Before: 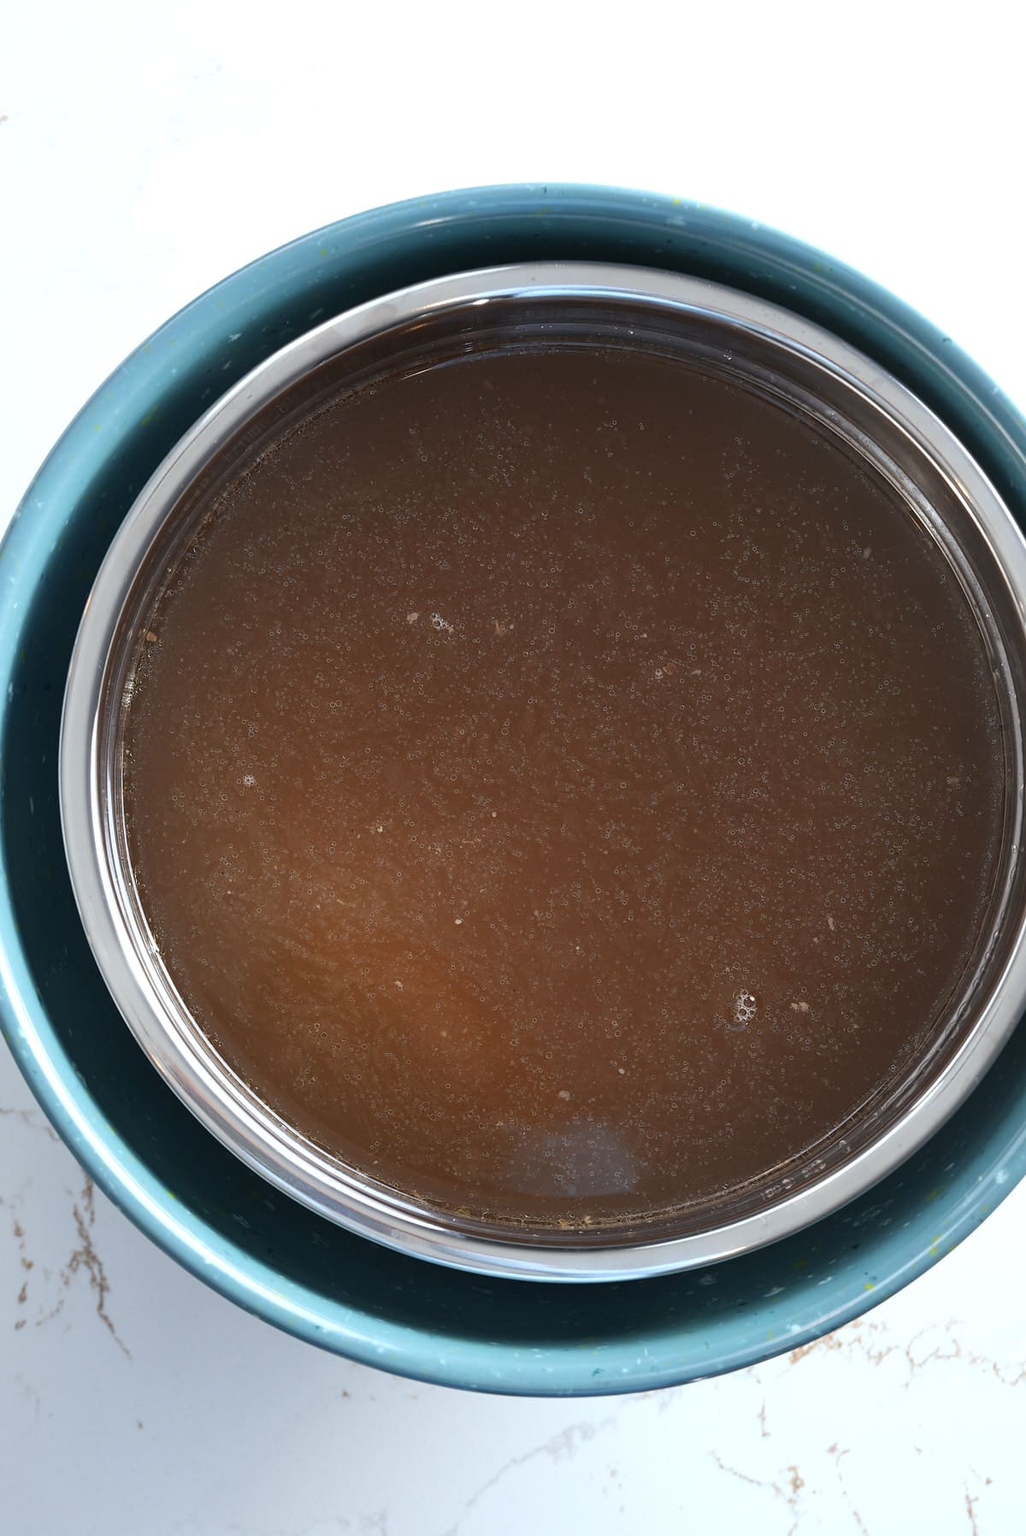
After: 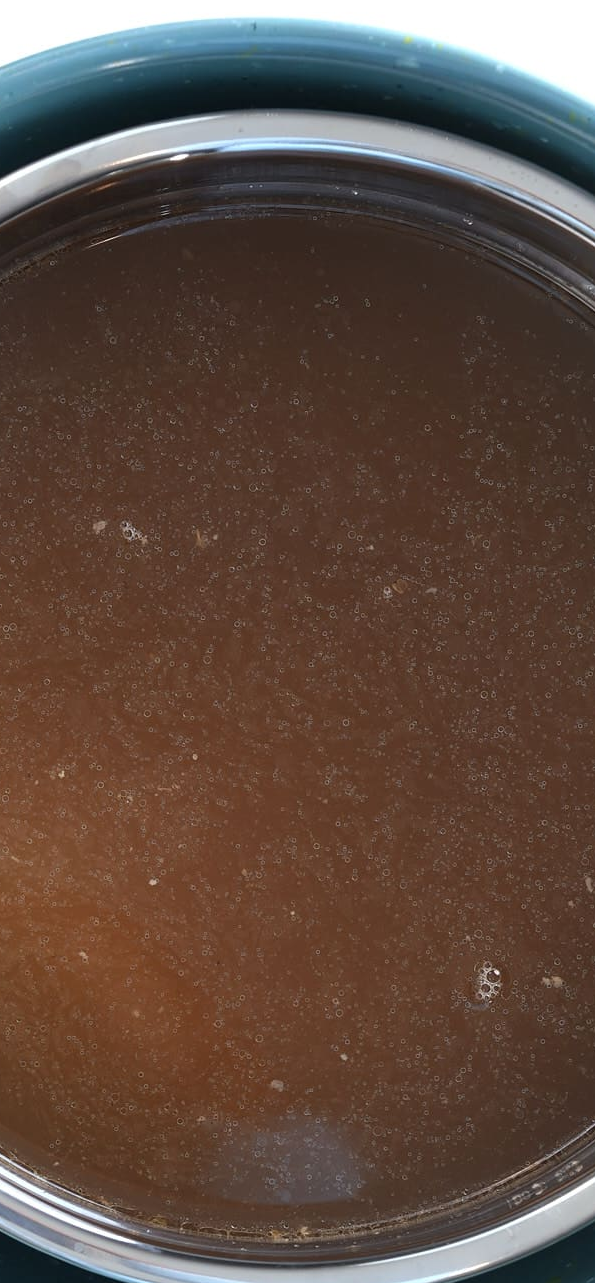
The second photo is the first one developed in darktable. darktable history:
crop: left 31.946%, top 10.942%, right 18.411%, bottom 17.613%
